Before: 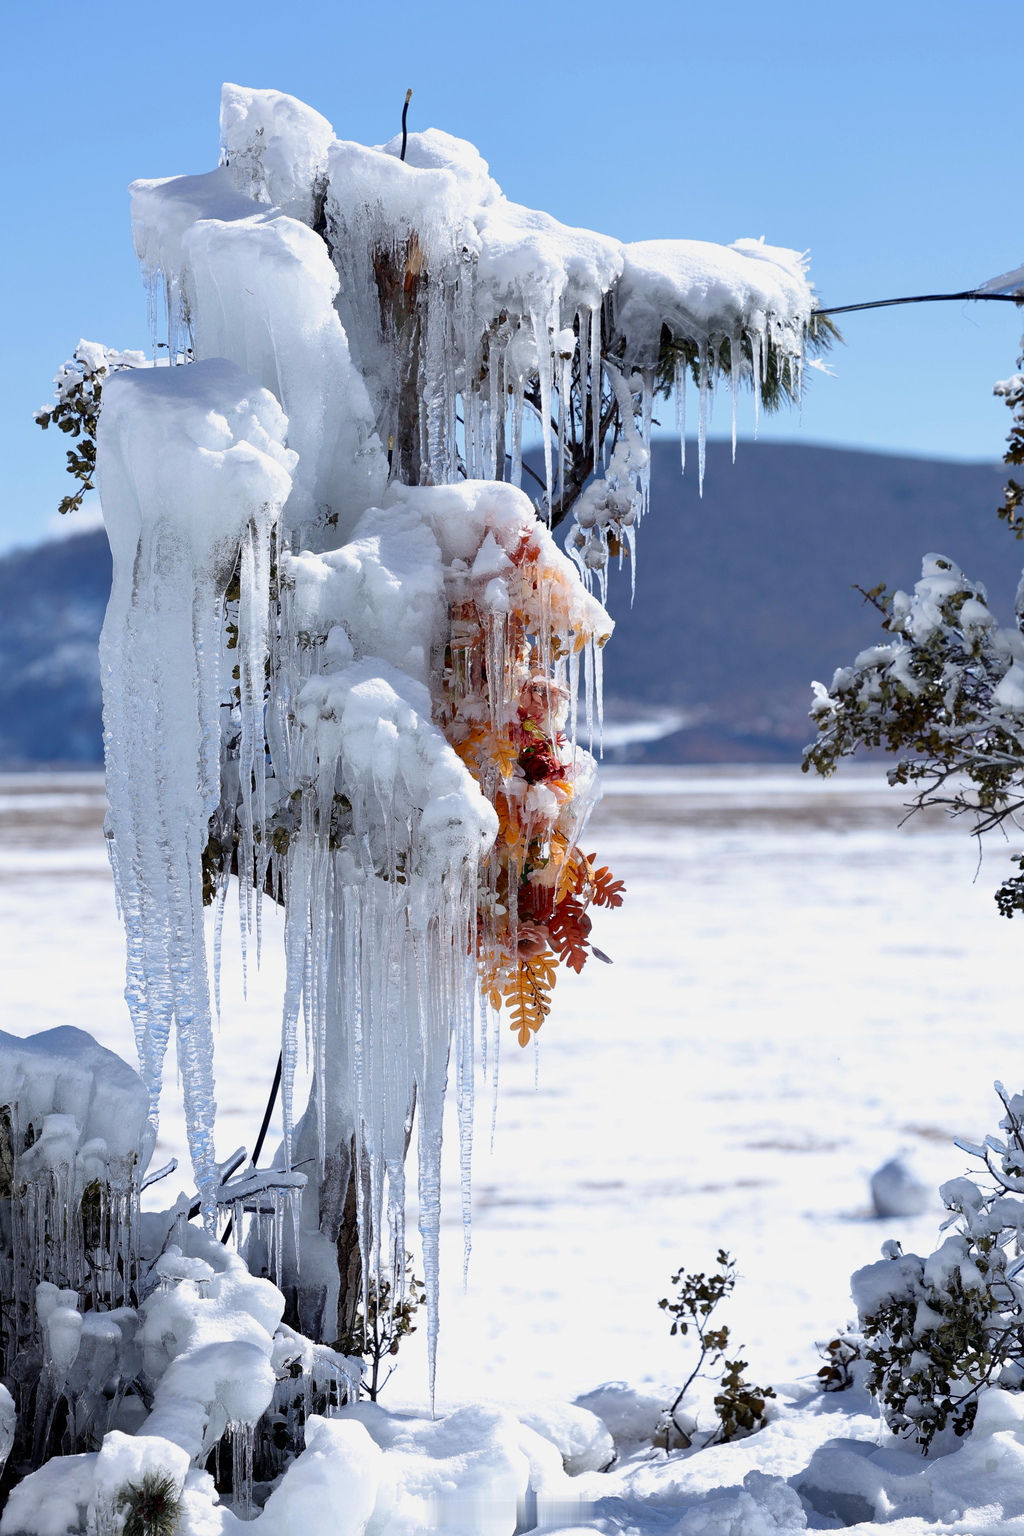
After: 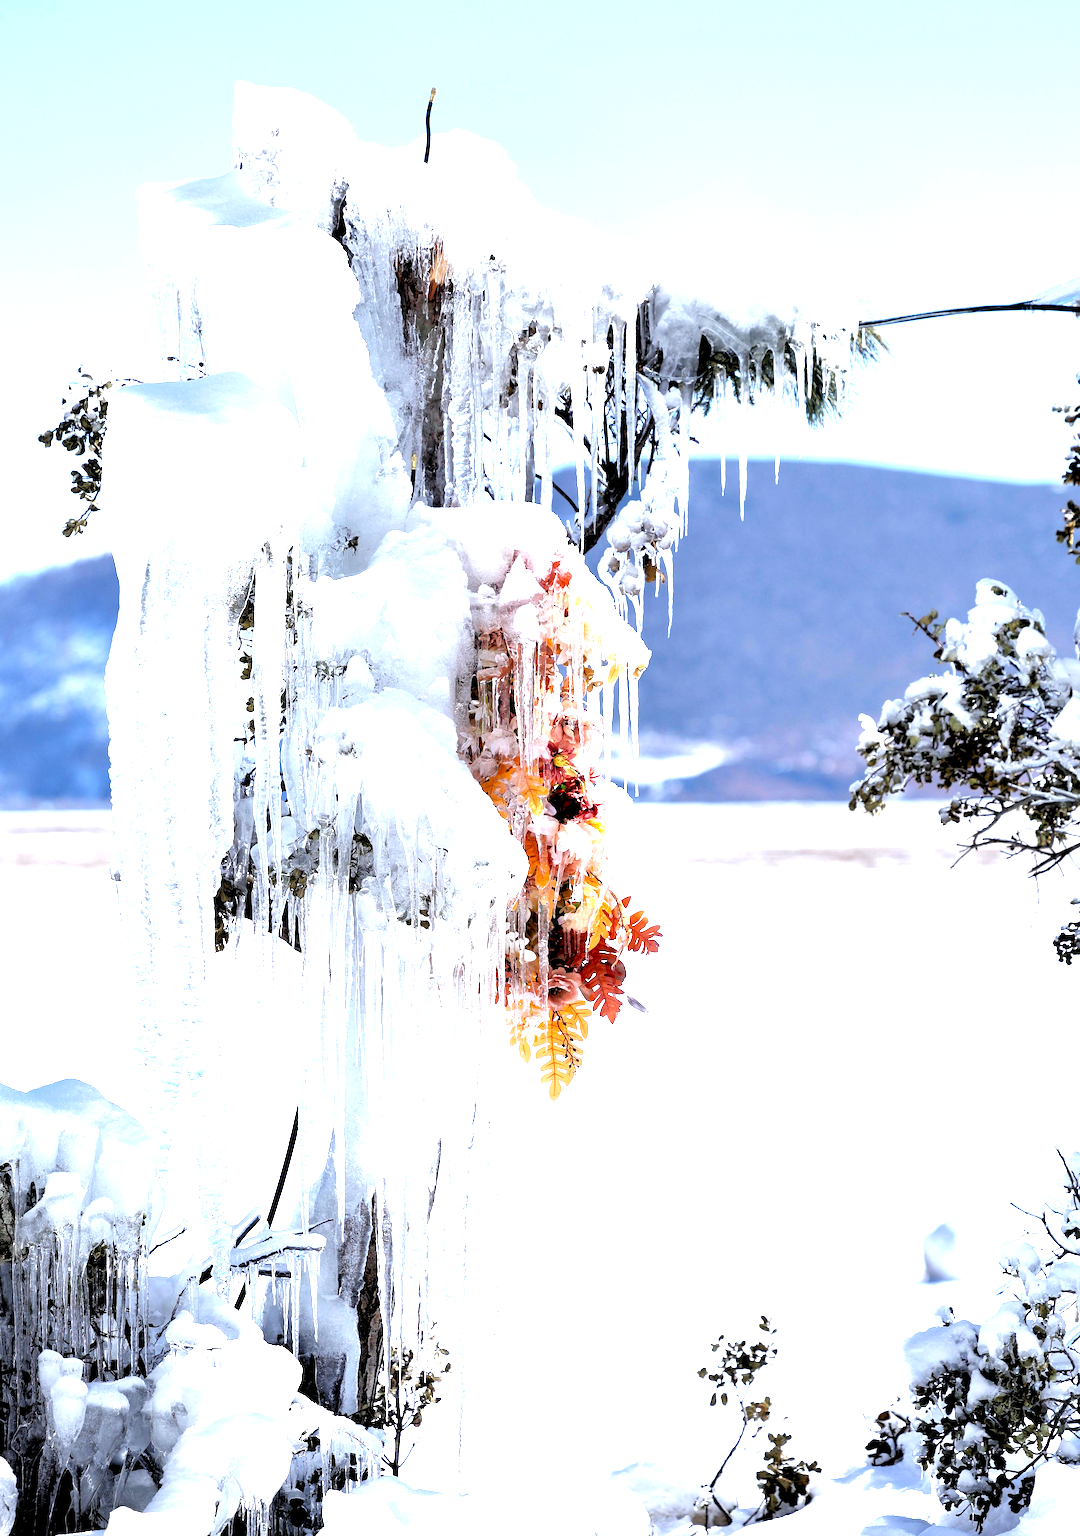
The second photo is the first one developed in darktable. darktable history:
exposure: black level correction 0.001, exposure 1.646 EV, compensate exposure bias true, compensate highlight preservation false
rgb levels: levels [[0.034, 0.472, 0.904], [0, 0.5, 1], [0, 0.5, 1]]
crop: top 0.448%, right 0.264%, bottom 5.045%
